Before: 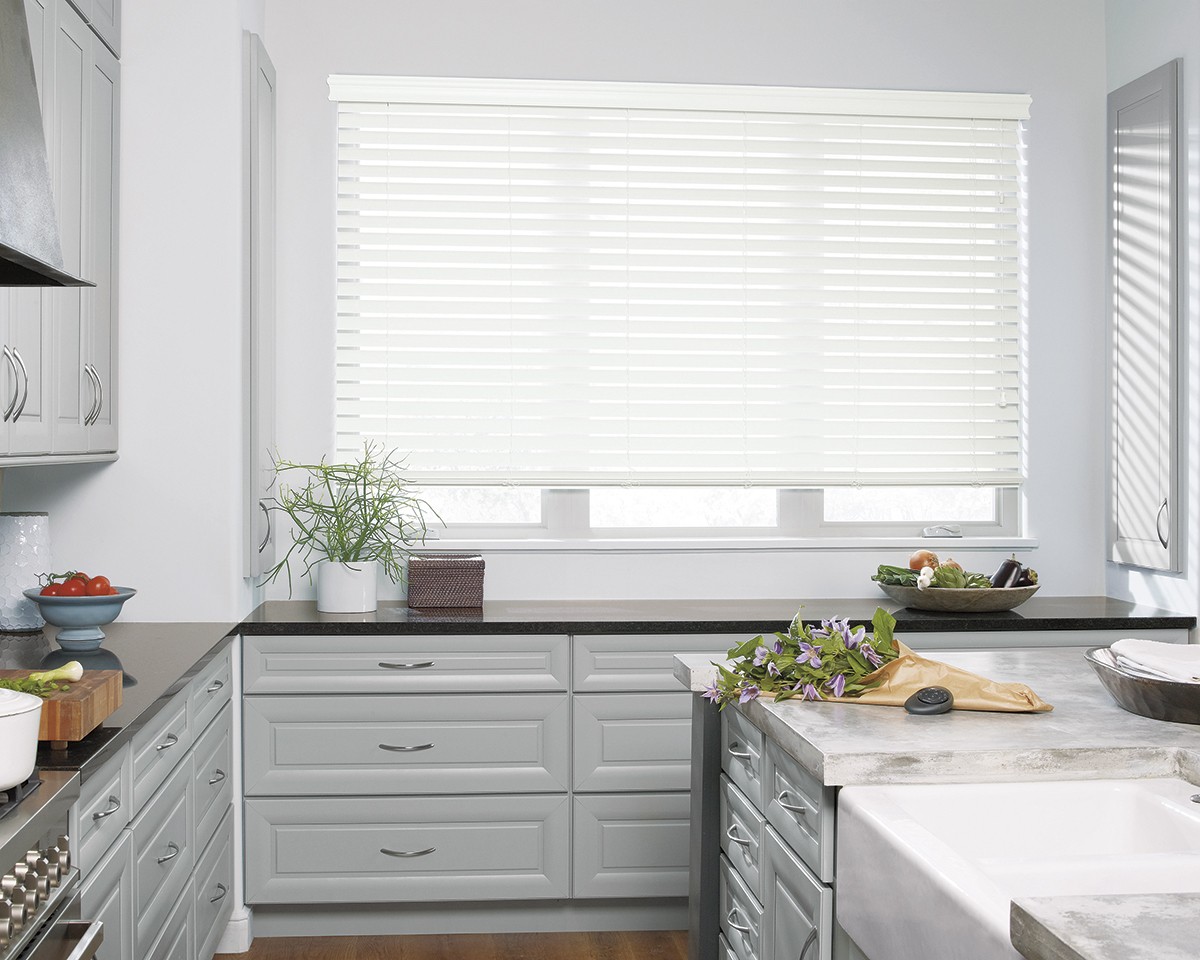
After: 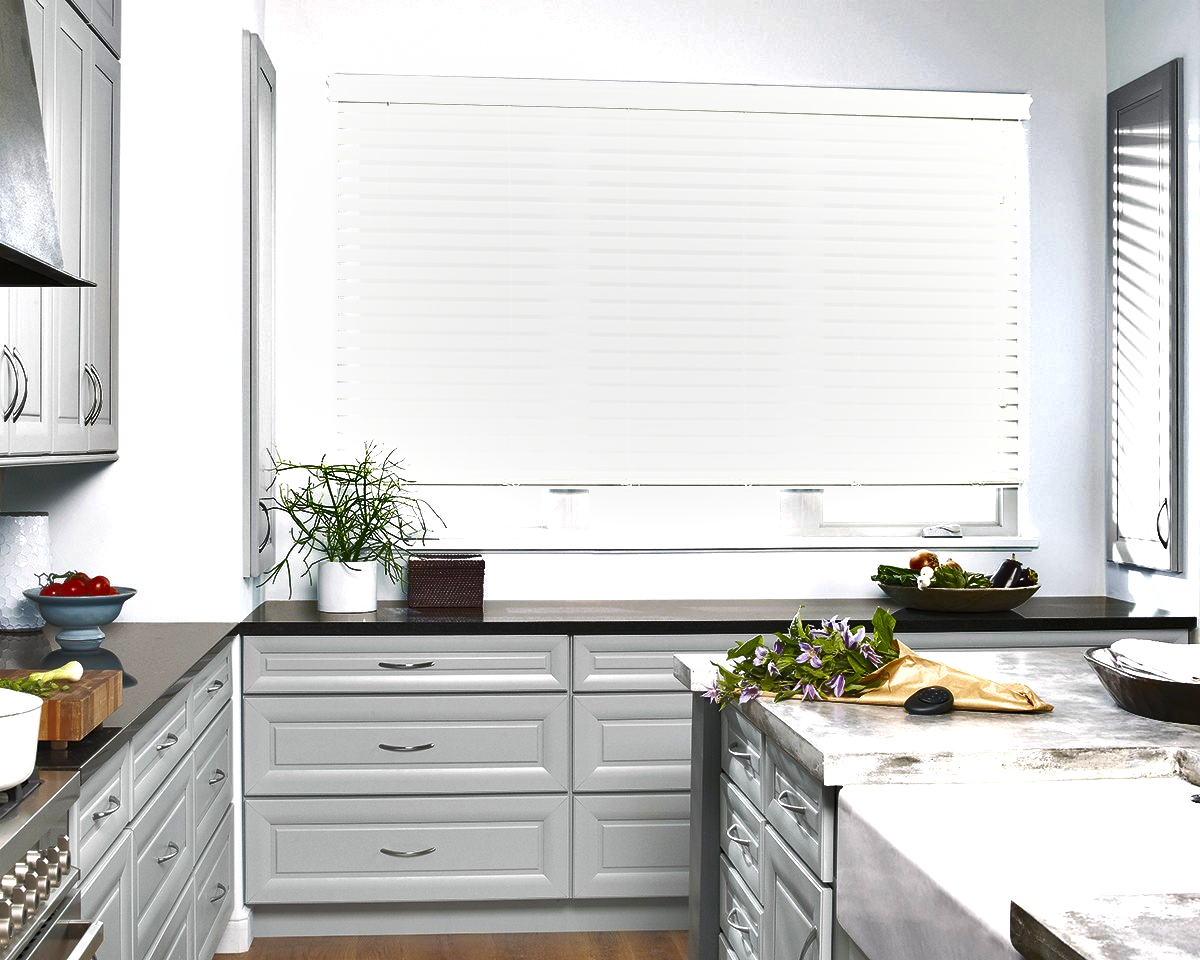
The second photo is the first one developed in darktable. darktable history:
shadows and highlights: shadows 30.63, highlights -63.22, shadows color adjustment 98%, highlights color adjustment 58.61%, soften with gaussian
exposure: exposure 0.657 EV, compensate highlight preservation false
